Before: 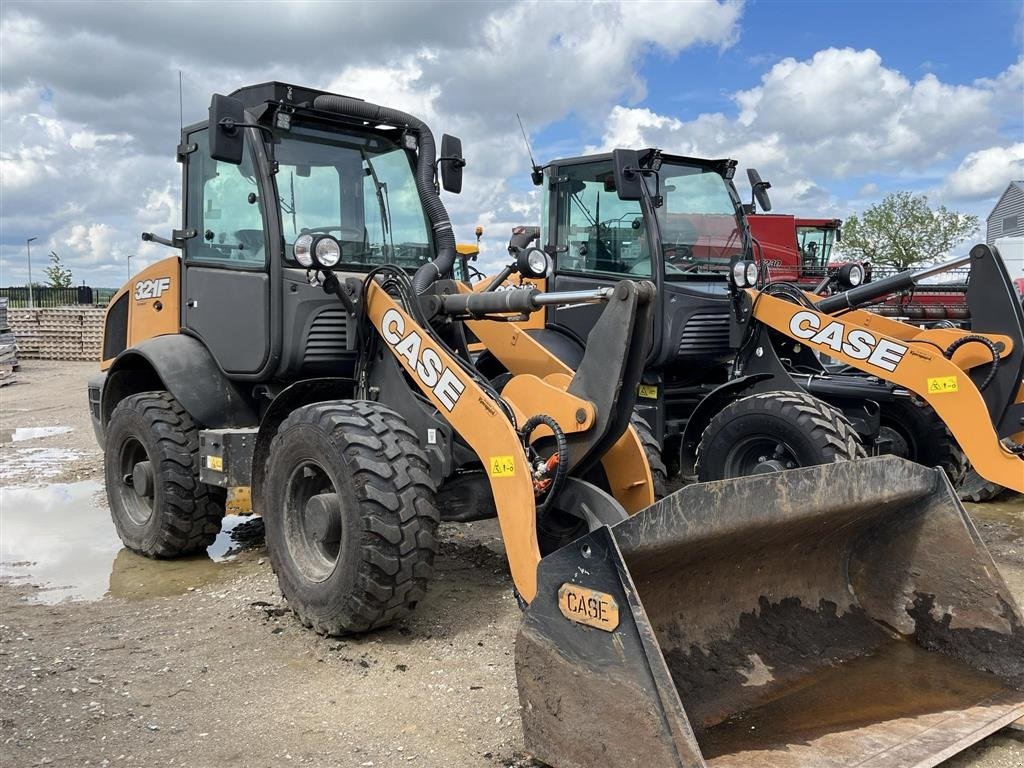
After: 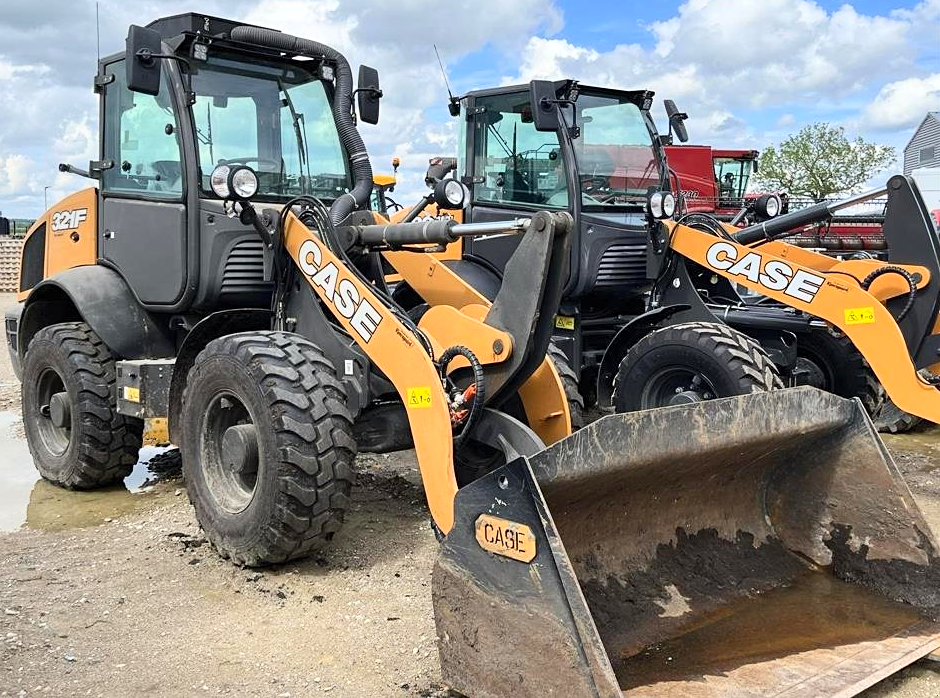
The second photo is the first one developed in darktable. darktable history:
contrast brightness saturation: contrast 0.197, brightness 0.16, saturation 0.219
sharpen: amount 0.217
crop and rotate: left 8.124%, top 9.109%
